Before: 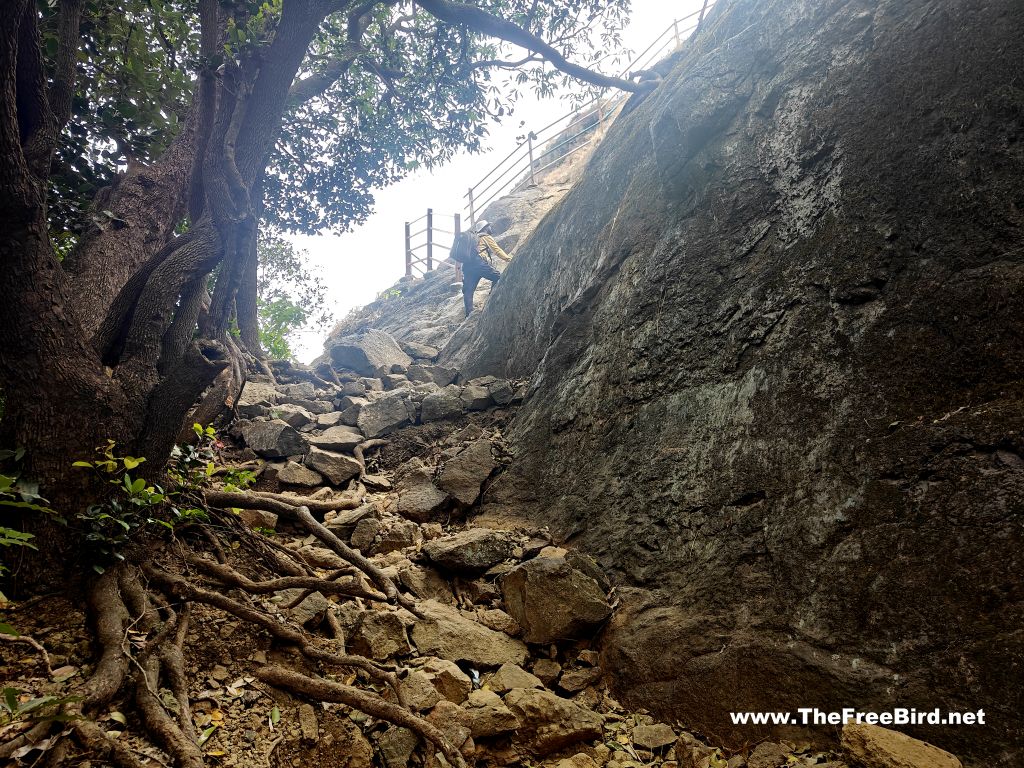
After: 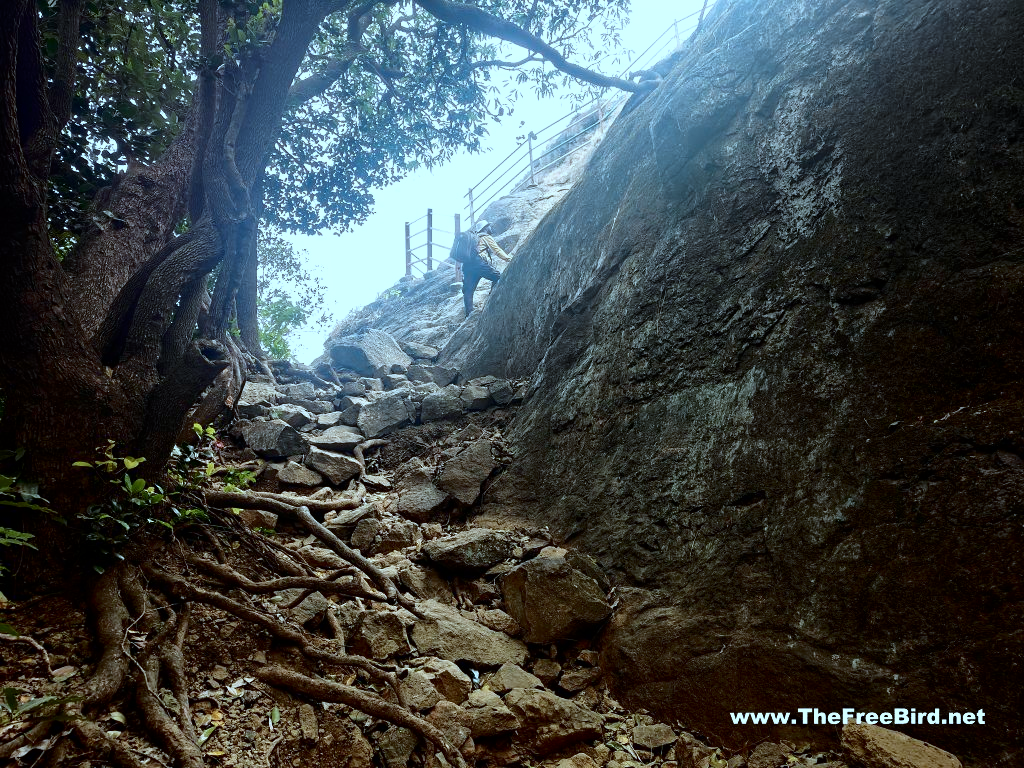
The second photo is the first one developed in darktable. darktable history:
color correction: highlights a* -9.73, highlights b* -21.22
white balance: red 0.978, blue 0.999
shadows and highlights: shadows -62.32, white point adjustment -5.22, highlights 61.59
